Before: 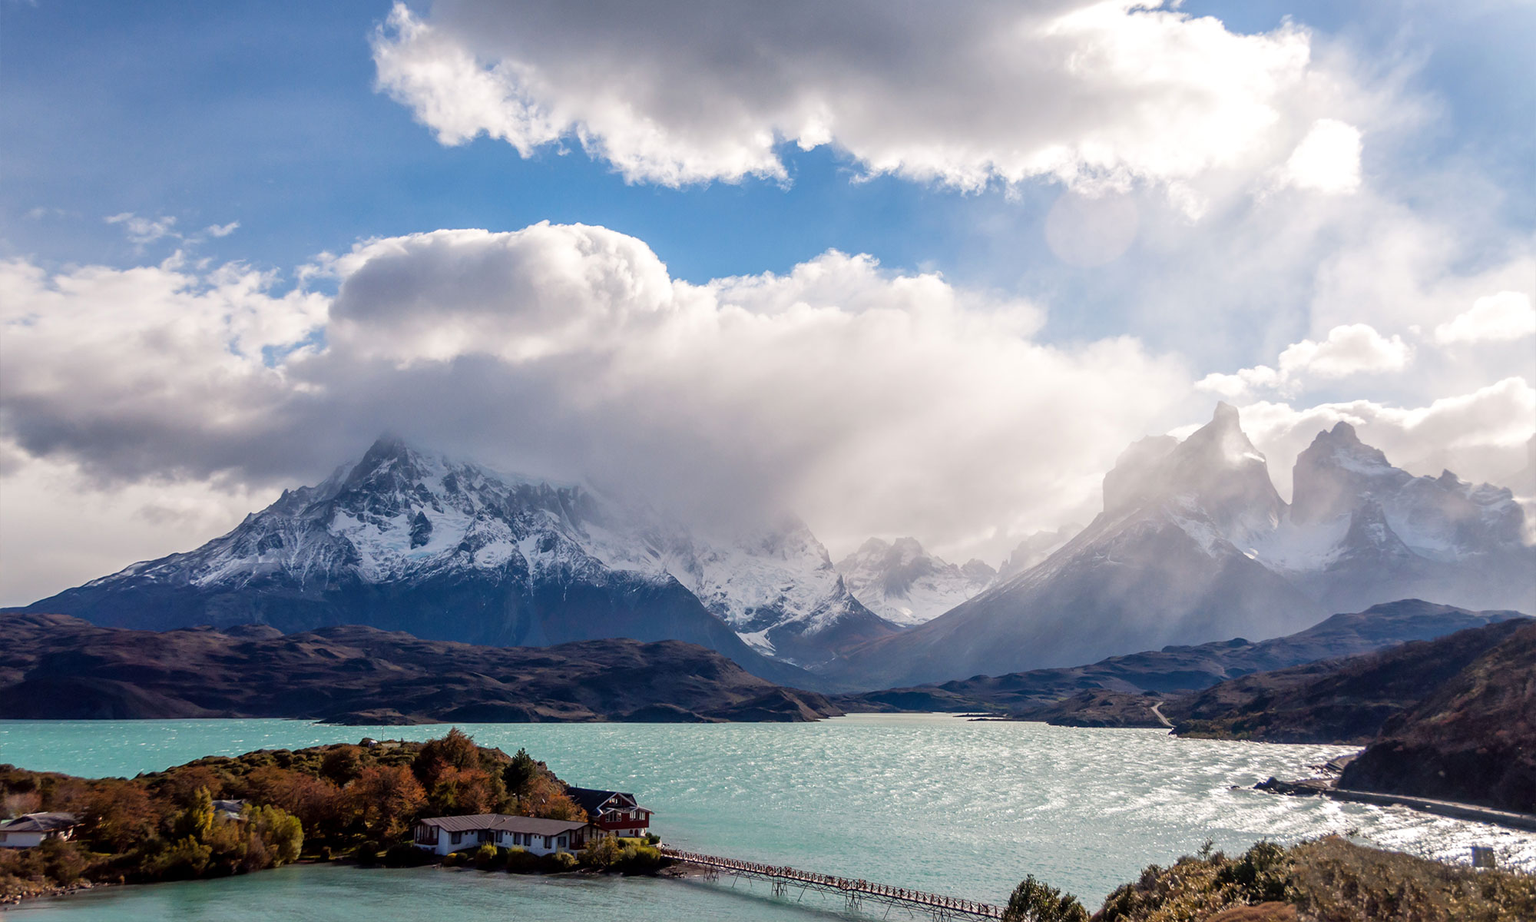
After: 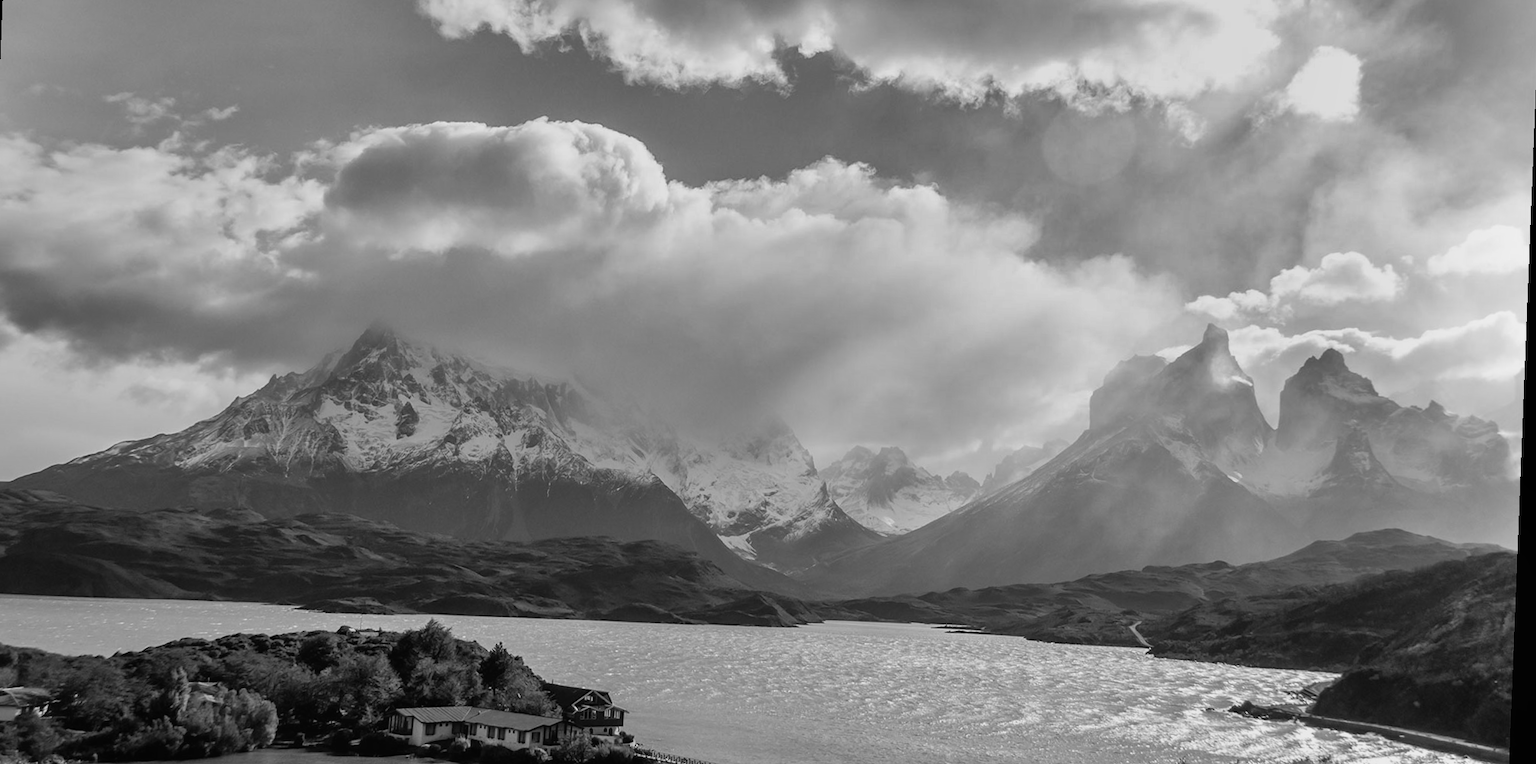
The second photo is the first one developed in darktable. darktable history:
crop and rotate: left 1.814%, top 12.818%, right 0.25%, bottom 9.225%
rotate and perspective: rotation 2.27°, automatic cropping off
contrast equalizer: octaves 7, y [[0.6 ×6], [0.55 ×6], [0 ×6], [0 ×6], [0 ×6]], mix -0.2
shadows and highlights: white point adjustment -3.64, highlights -63.34, highlights color adjustment 42%, soften with gaussian
color calibration: output gray [0.267, 0.423, 0.261, 0], illuminant same as pipeline (D50), adaptation none (bypass)
